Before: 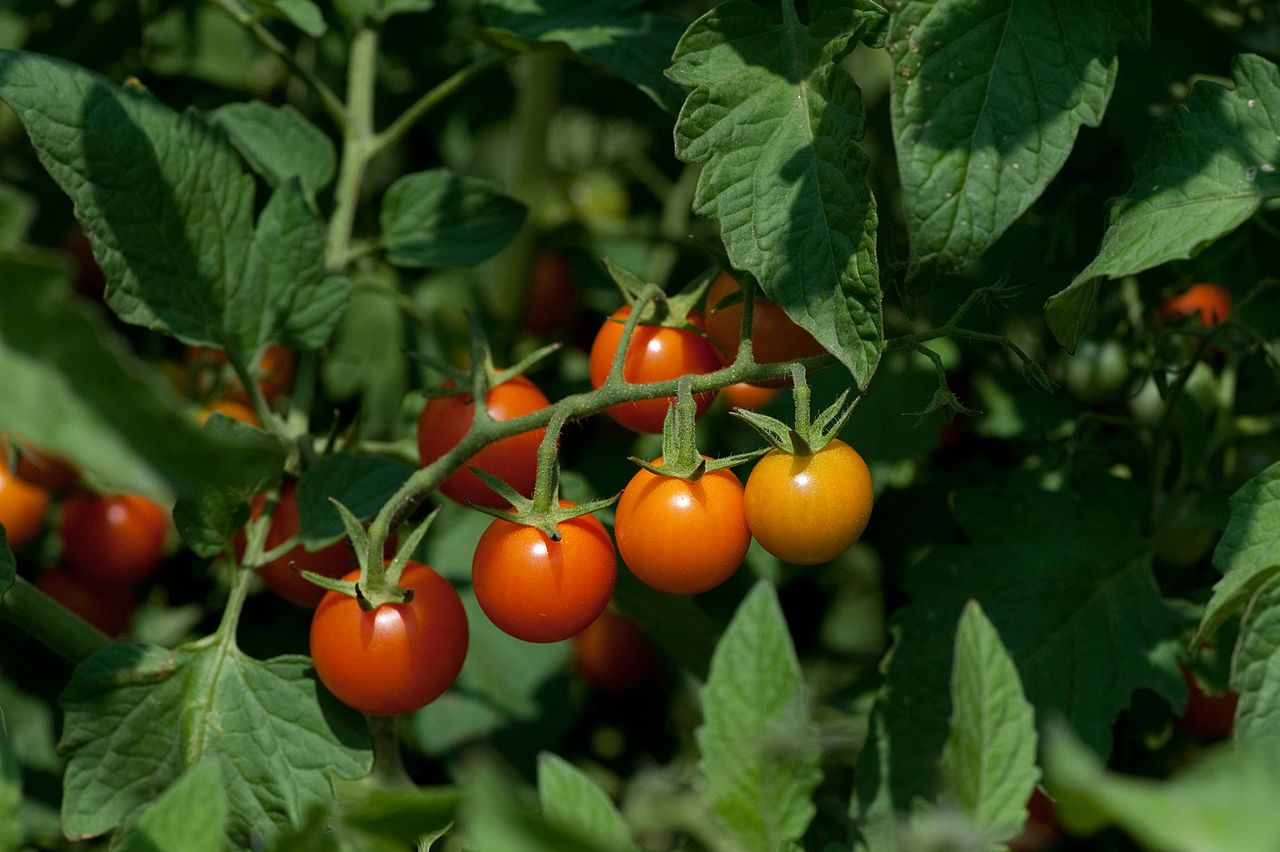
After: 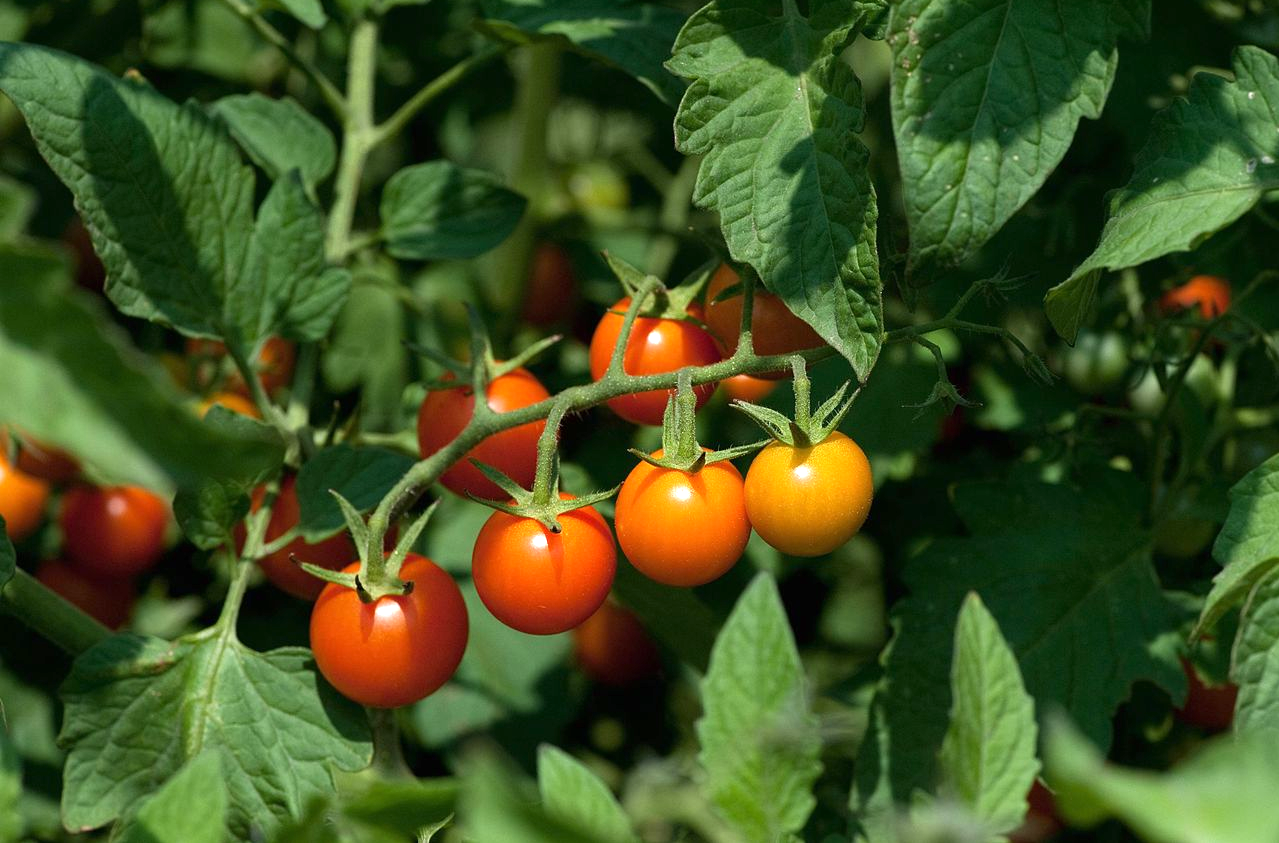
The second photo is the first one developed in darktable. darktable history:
exposure: black level correction 0, exposure 0.7 EV, compensate exposure bias true, compensate highlight preservation false
crop: top 1.049%, right 0.001%
